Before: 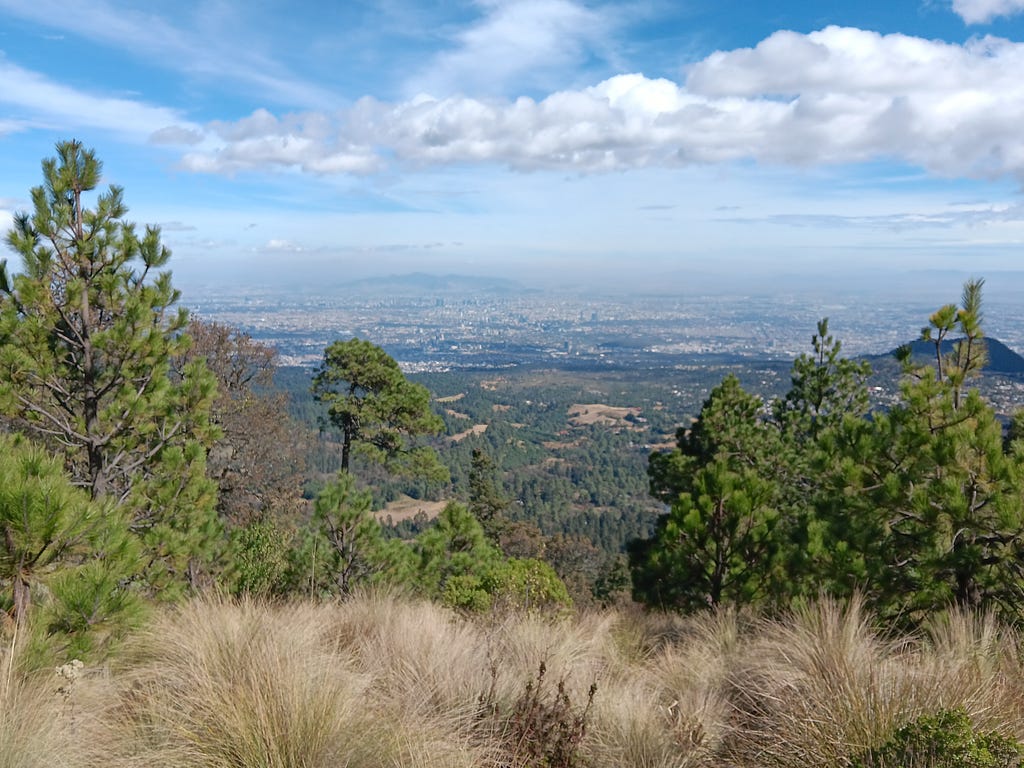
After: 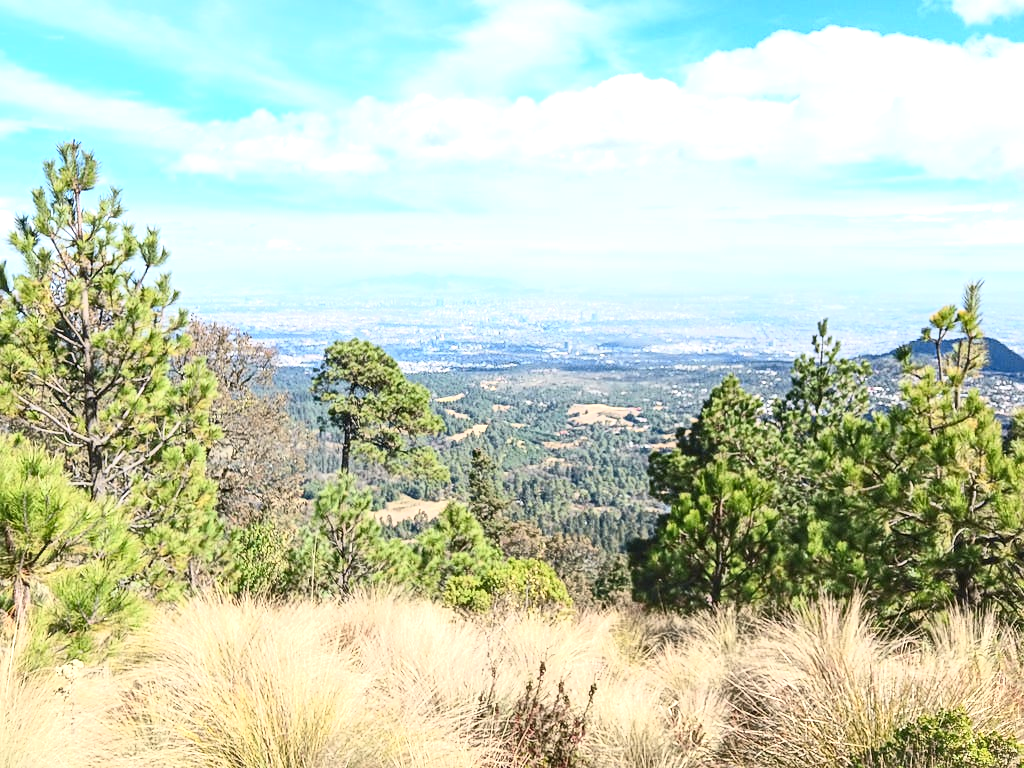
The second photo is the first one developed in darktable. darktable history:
local contrast: on, module defaults
exposure: black level correction 0, exposure 1.292 EV, compensate exposure bias true, compensate highlight preservation false
tone curve: curves: ch0 [(0, 0.038) (0.193, 0.212) (0.461, 0.502) (0.629, 0.731) (0.838, 0.916) (1, 0.967)]; ch1 [(0, 0) (0.35, 0.356) (0.45, 0.453) (0.504, 0.503) (0.532, 0.524) (0.558, 0.559) (0.735, 0.762) (1, 1)]; ch2 [(0, 0) (0.281, 0.266) (0.456, 0.469) (0.5, 0.5) (0.533, 0.545) (0.606, 0.607) (0.646, 0.654) (1, 1)], color space Lab, independent channels, preserve colors none
sharpen: amount 0.218
